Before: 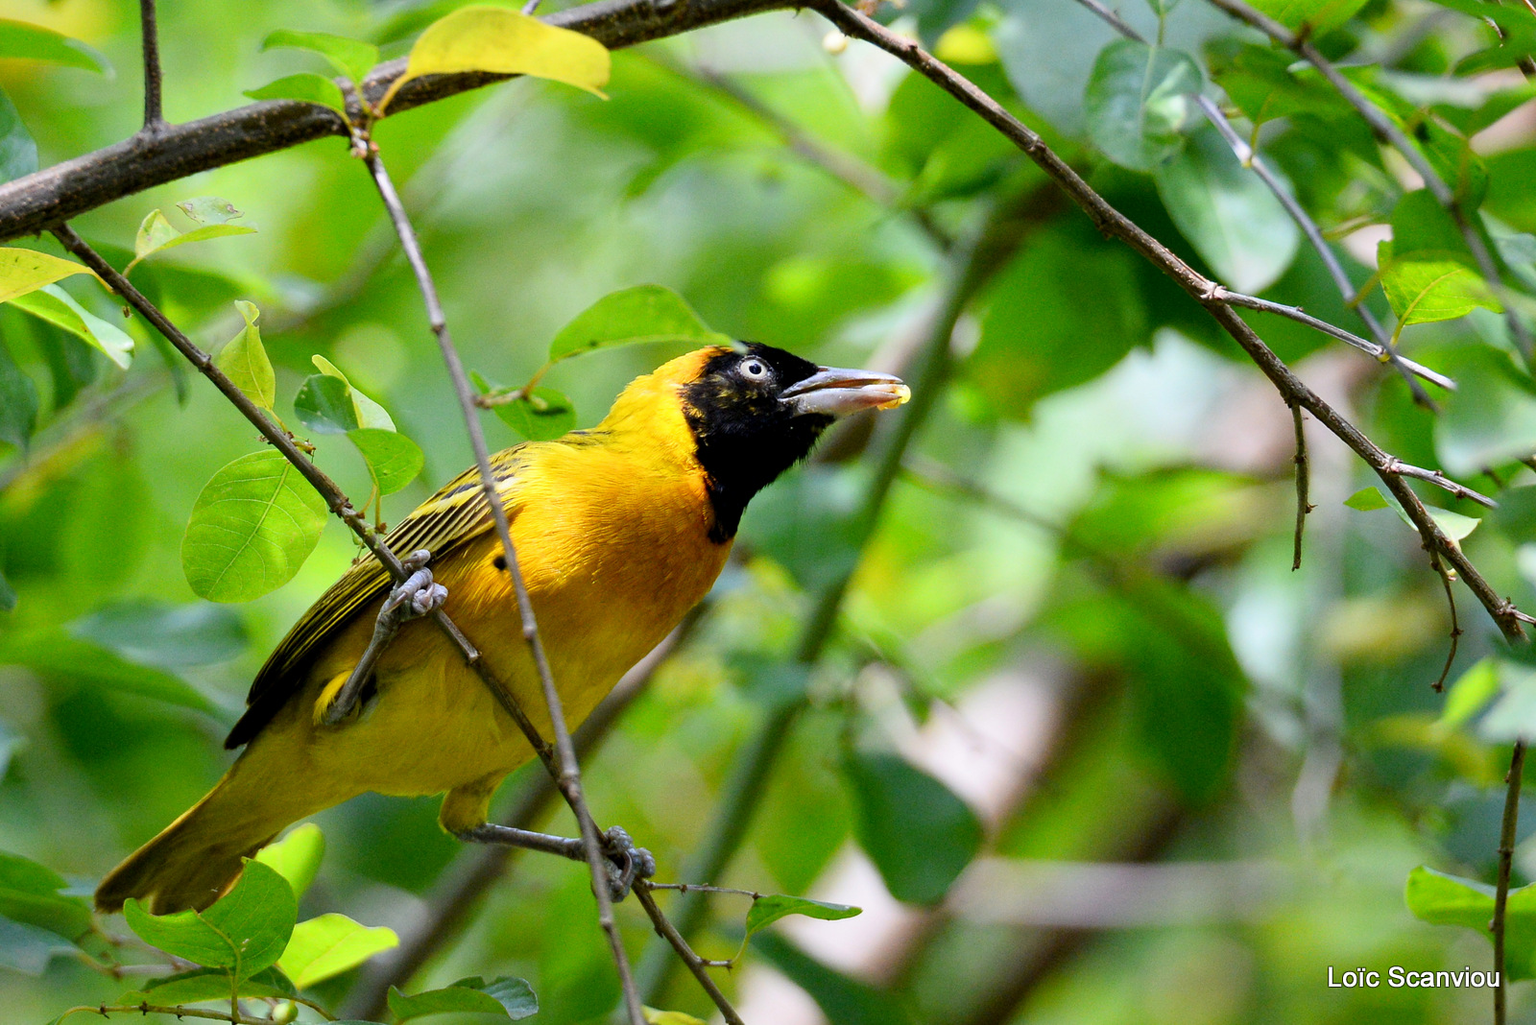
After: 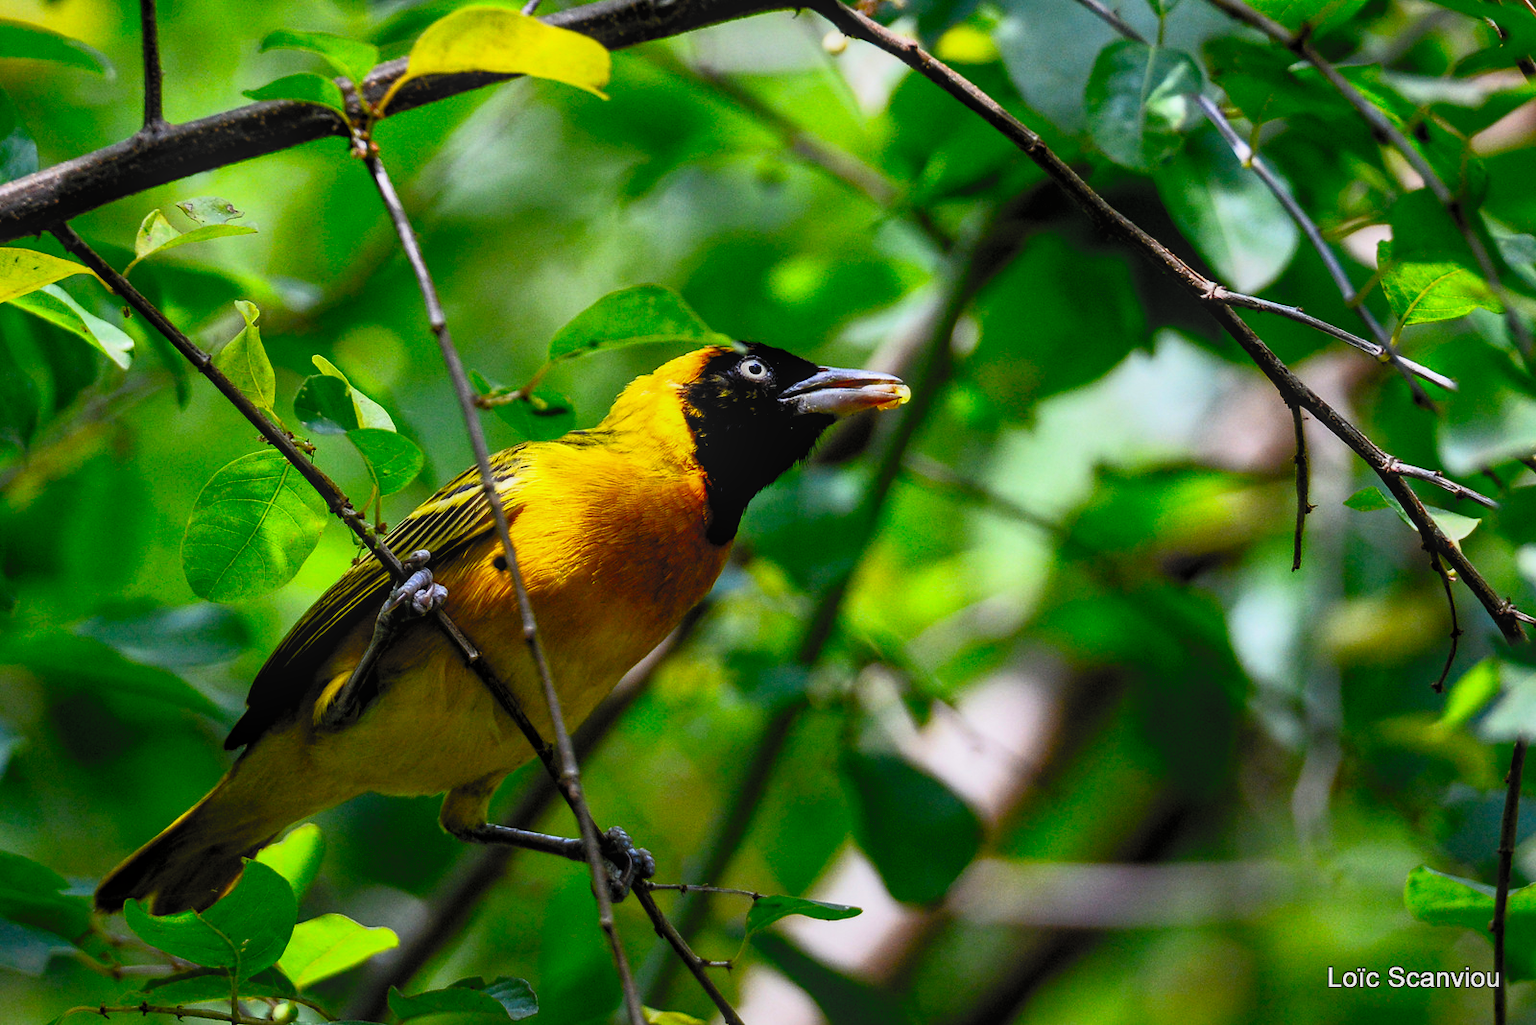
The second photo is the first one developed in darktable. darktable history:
exposure: exposure 0.427 EV, compensate exposure bias true, compensate highlight preservation false
contrast brightness saturation: contrast 0.998, brightness 0.982, saturation 0.997
local contrast: detail 130%
levels: levels [0, 0.478, 1]
filmic rgb: black relative exposure -6.19 EV, white relative exposure 6.98 EV, hardness 2.28, iterations of high-quality reconstruction 0
